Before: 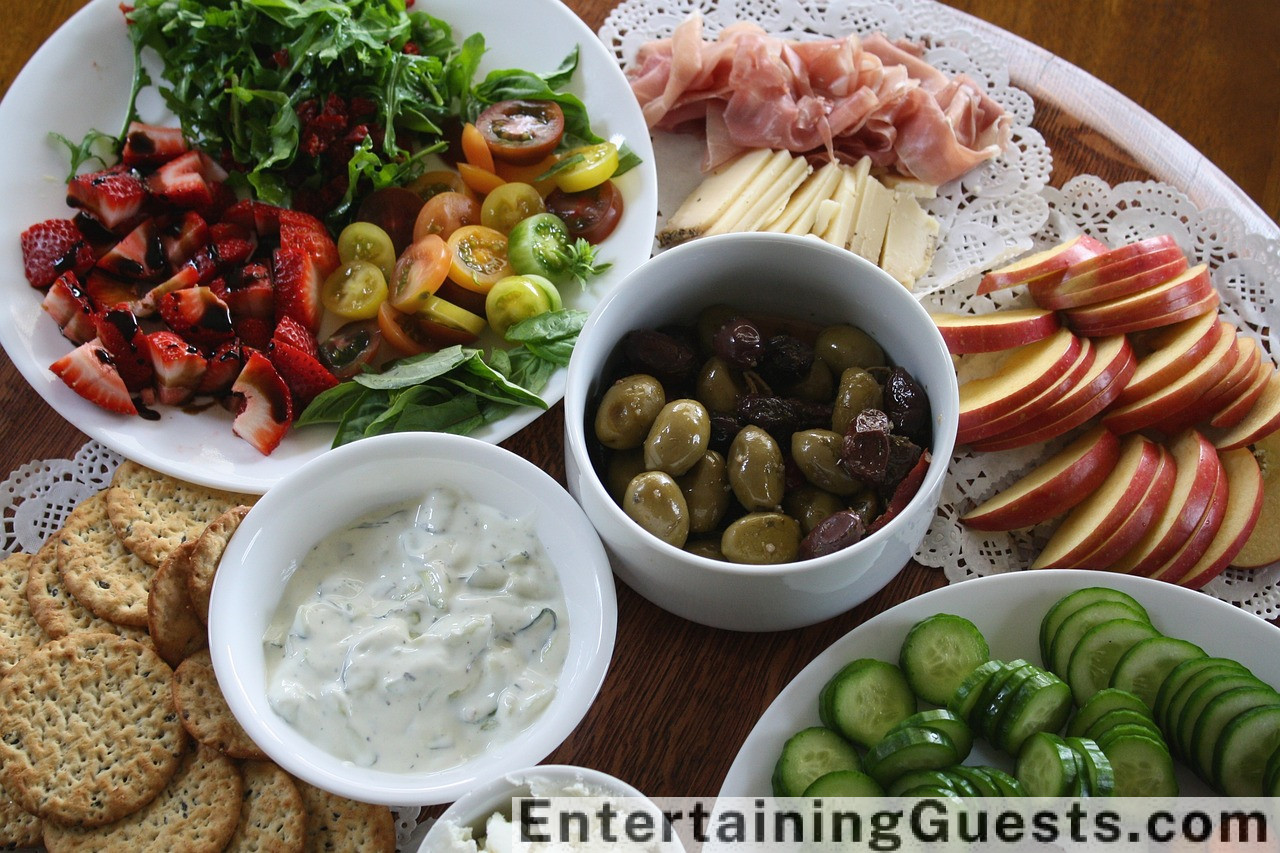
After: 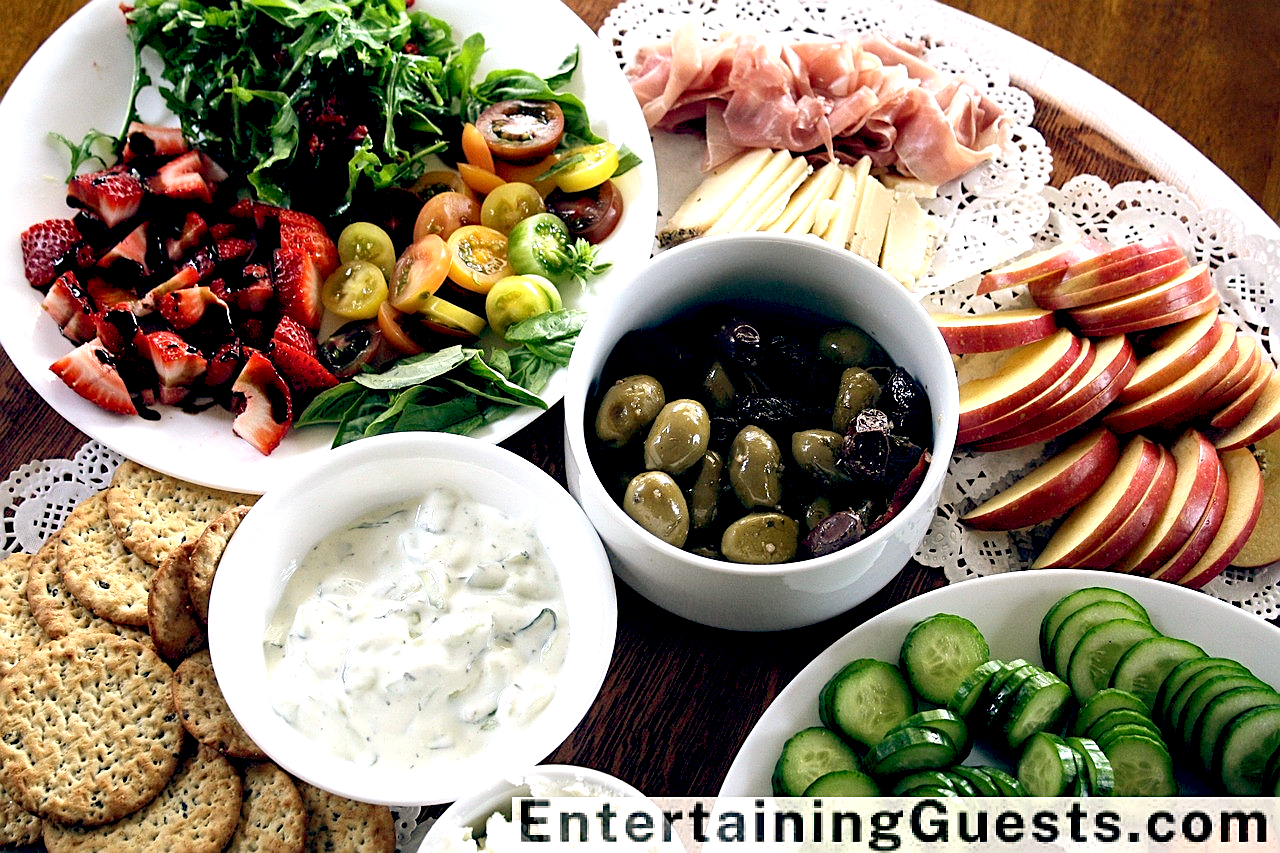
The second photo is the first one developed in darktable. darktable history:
color balance: lift [0.975, 0.993, 1, 1.015], gamma [1.1, 1, 1, 0.945], gain [1, 1.04, 1, 0.95]
sharpen: on, module defaults
exposure: black level correction -0.002, exposure 0.54 EV, compensate highlight preservation false
tone equalizer: -8 EV -0.417 EV, -7 EV -0.389 EV, -6 EV -0.333 EV, -5 EV -0.222 EV, -3 EV 0.222 EV, -2 EV 0.333 EV, -1 EV 0.389 EV, +0 EV 0.417 EV, edges refinement/feathering 500, mask exposure compensation -1.57 EV, preserve details no
